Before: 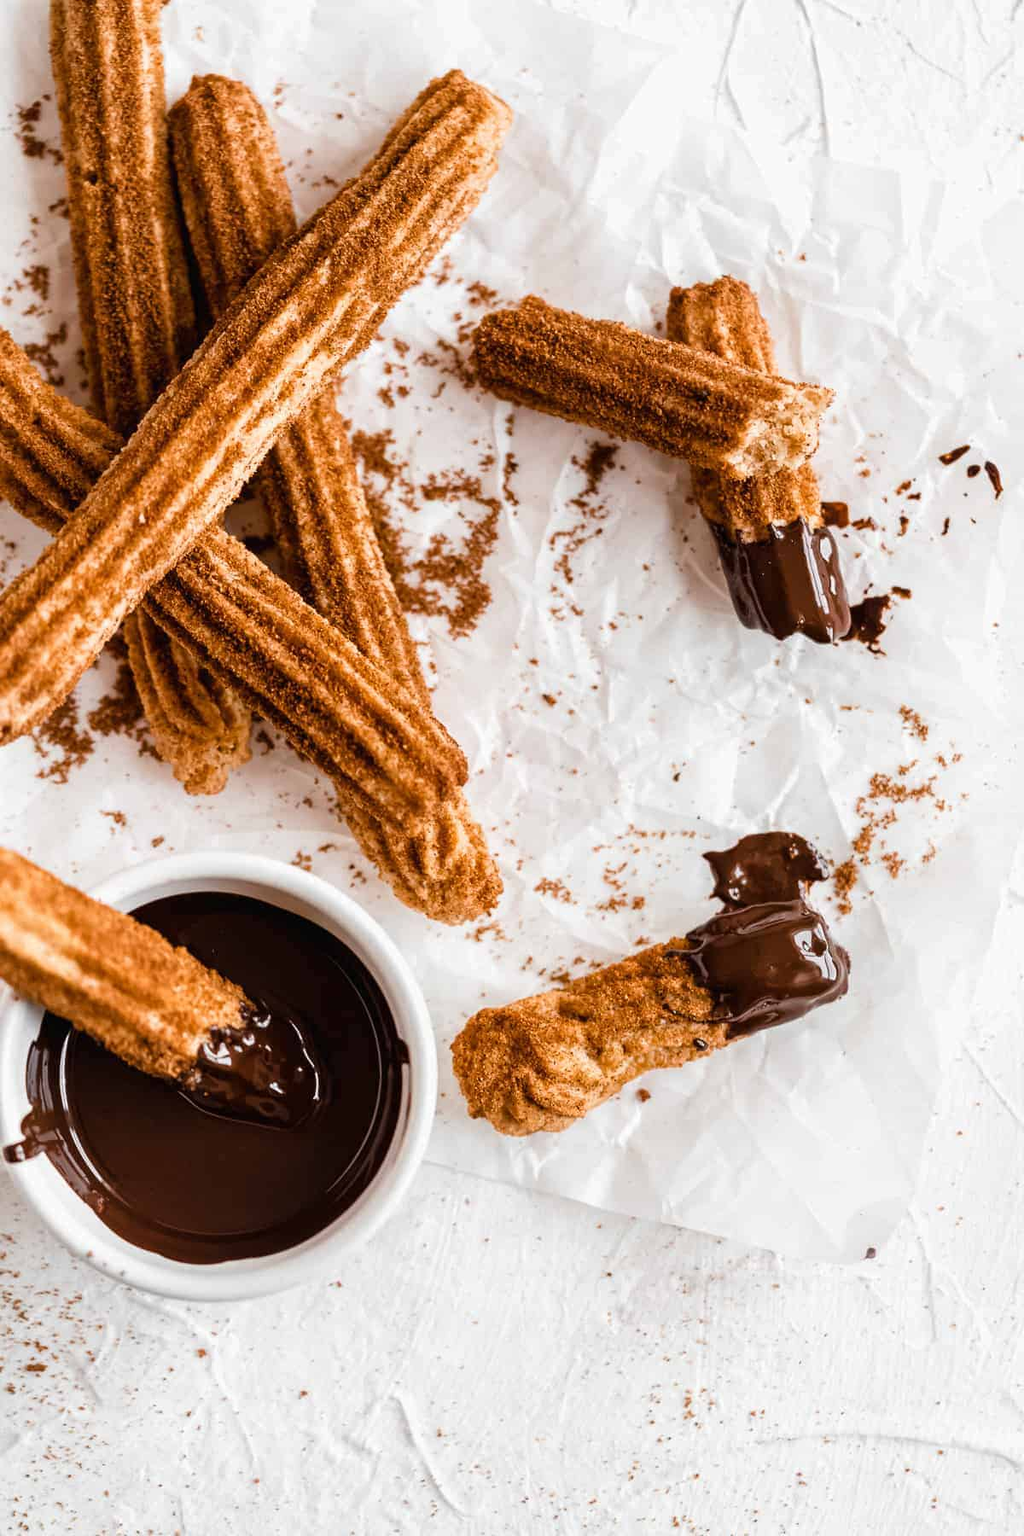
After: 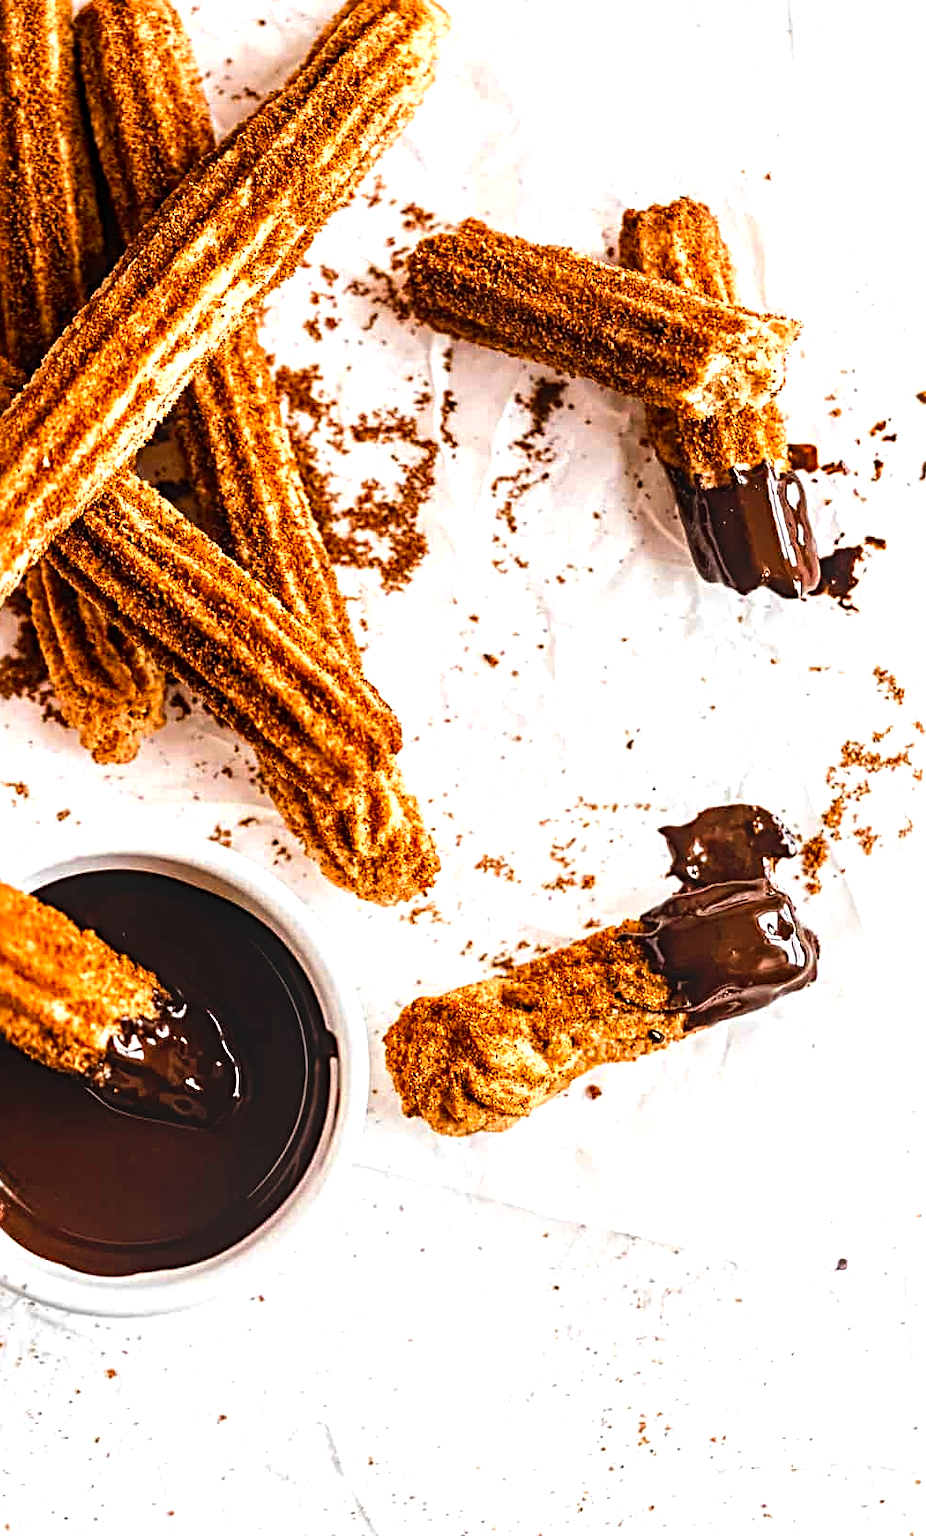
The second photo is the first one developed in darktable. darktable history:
tone equalizer: -8 EV -0.75 EV, -7 EV -0.7 EV, -6 EV -0.6 EV, -5 EV -0.4 EV, -3 EV 0.4 EV, -2 EV 0.6 EV, -1 EV 0.7 EV, +0 EV 0.75 EV, edges refinement/feathering 500, mask exposure compensation -1.57 EV, preserve details no
local contrast: on, module defaults
crop: left 9.807%, top 6.259%, right 7.334%, bottom 2.177%
color zones: curves: ch0 [(0, 0.613) (0.01, 0.613) (0.245, 0.448) (0.498, 0.529) (0.642, 0.665) (0.879, 0.777) (0.99, 0.613)]; ch1 [(0, 0) (0.143, 0) (0.286, 0) (0.429, 0) (0.571, 0) (0.714, 0) (0.857, 0)], mix -138.01%
sharpen: radius 4
